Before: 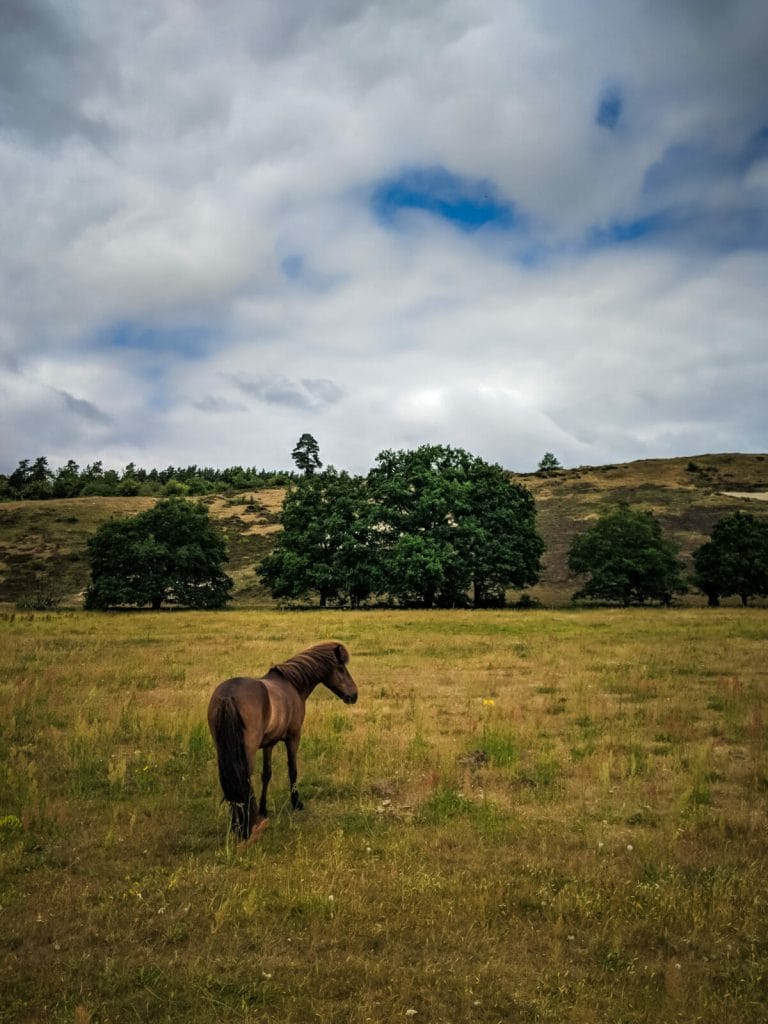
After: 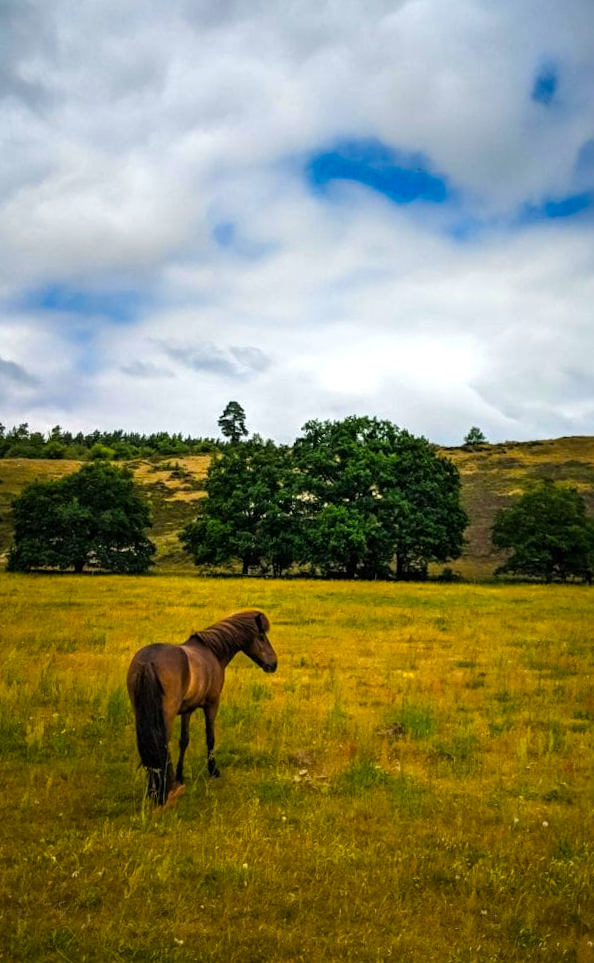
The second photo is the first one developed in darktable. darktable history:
rotate and perspective: rotation 1.57°, crop left 0.018, crop right 0.982, crop top 0.039, crop bottom 0.961
crop: left 9.88%, right 12.664%
color balance rgb: perceptual saturation grading › global saturation 36%, perceptual brilliance grading › global brilliance 10%, global vibrance 20%
